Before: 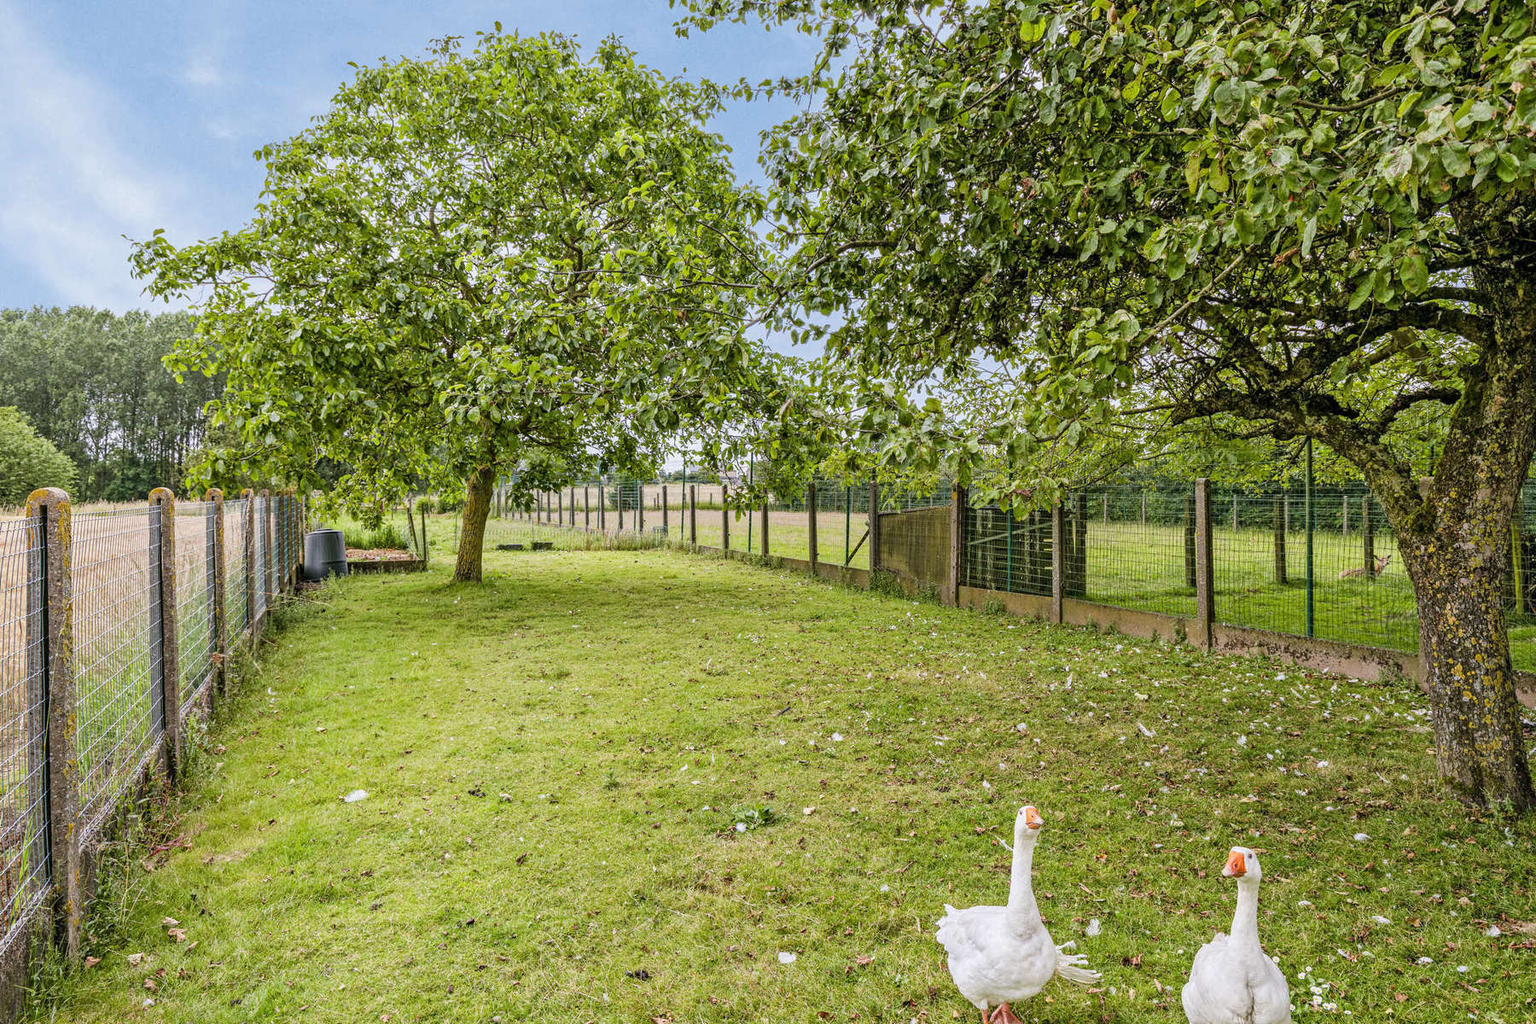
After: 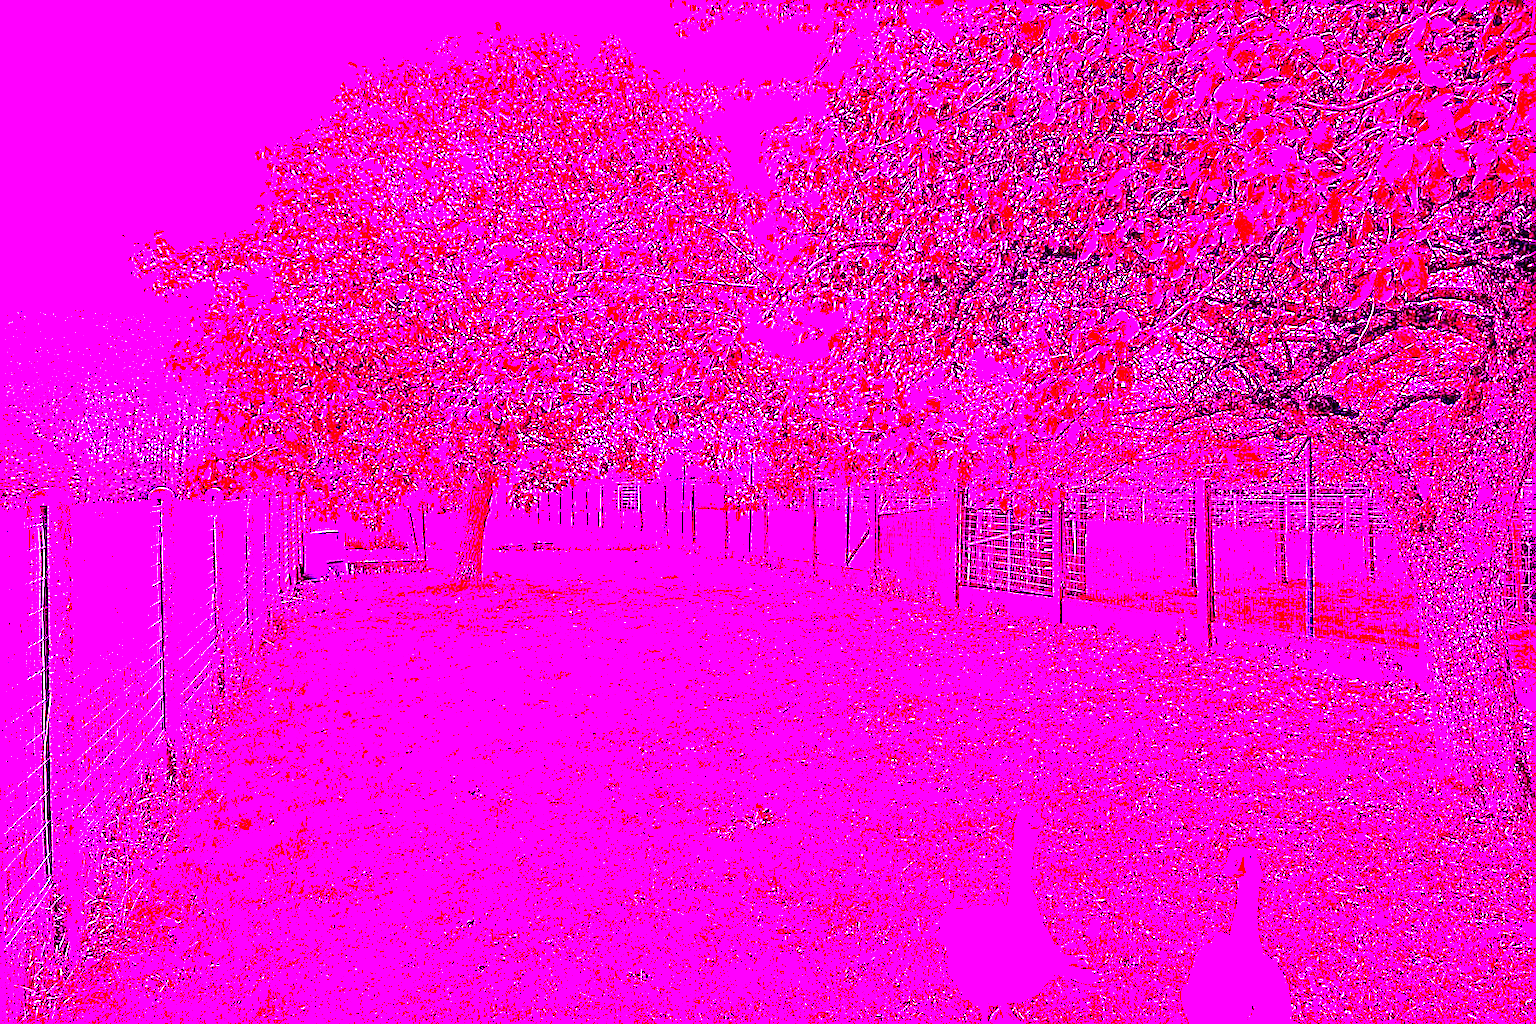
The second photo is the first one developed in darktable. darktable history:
white balance: red 8, blue 8
sharpen: on, module defaults
